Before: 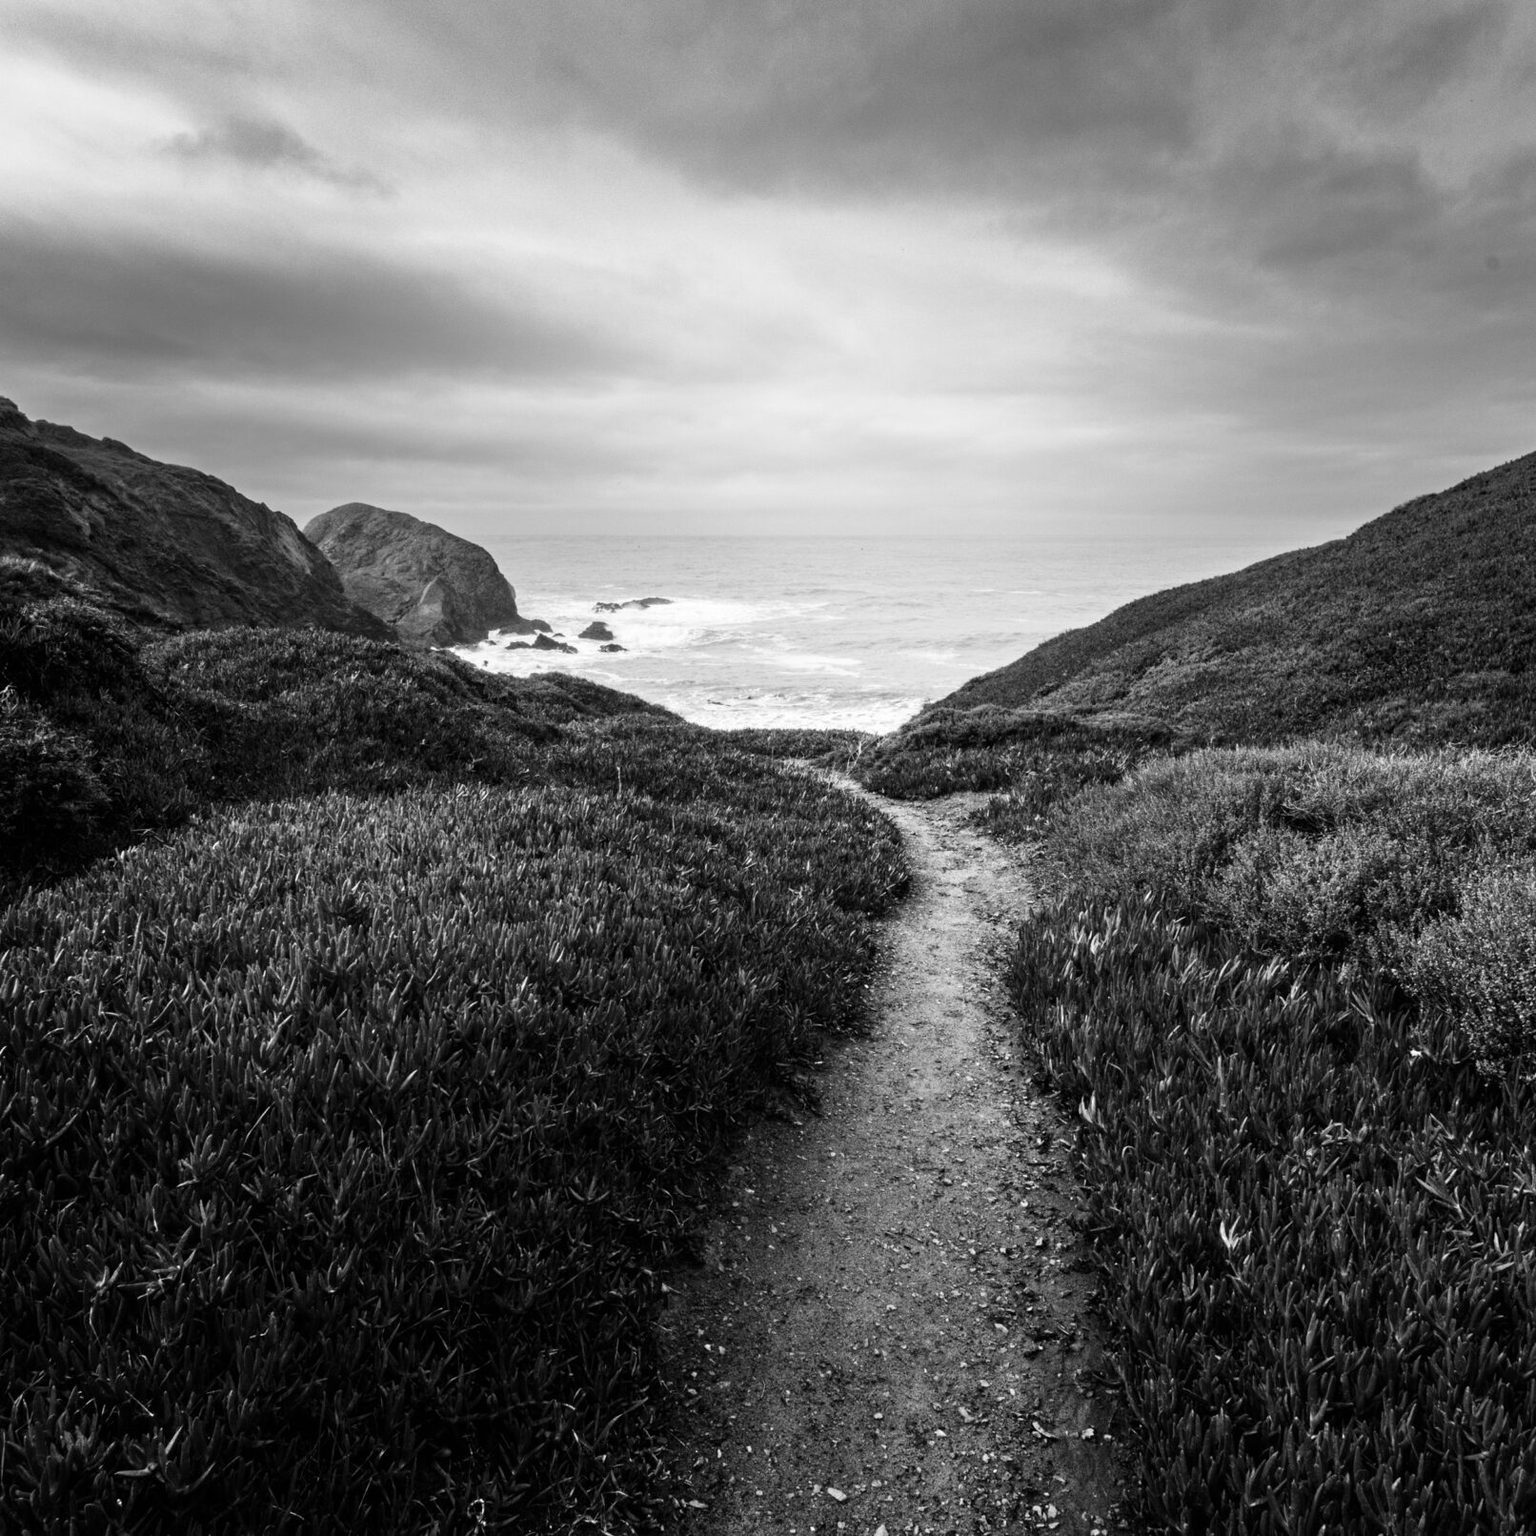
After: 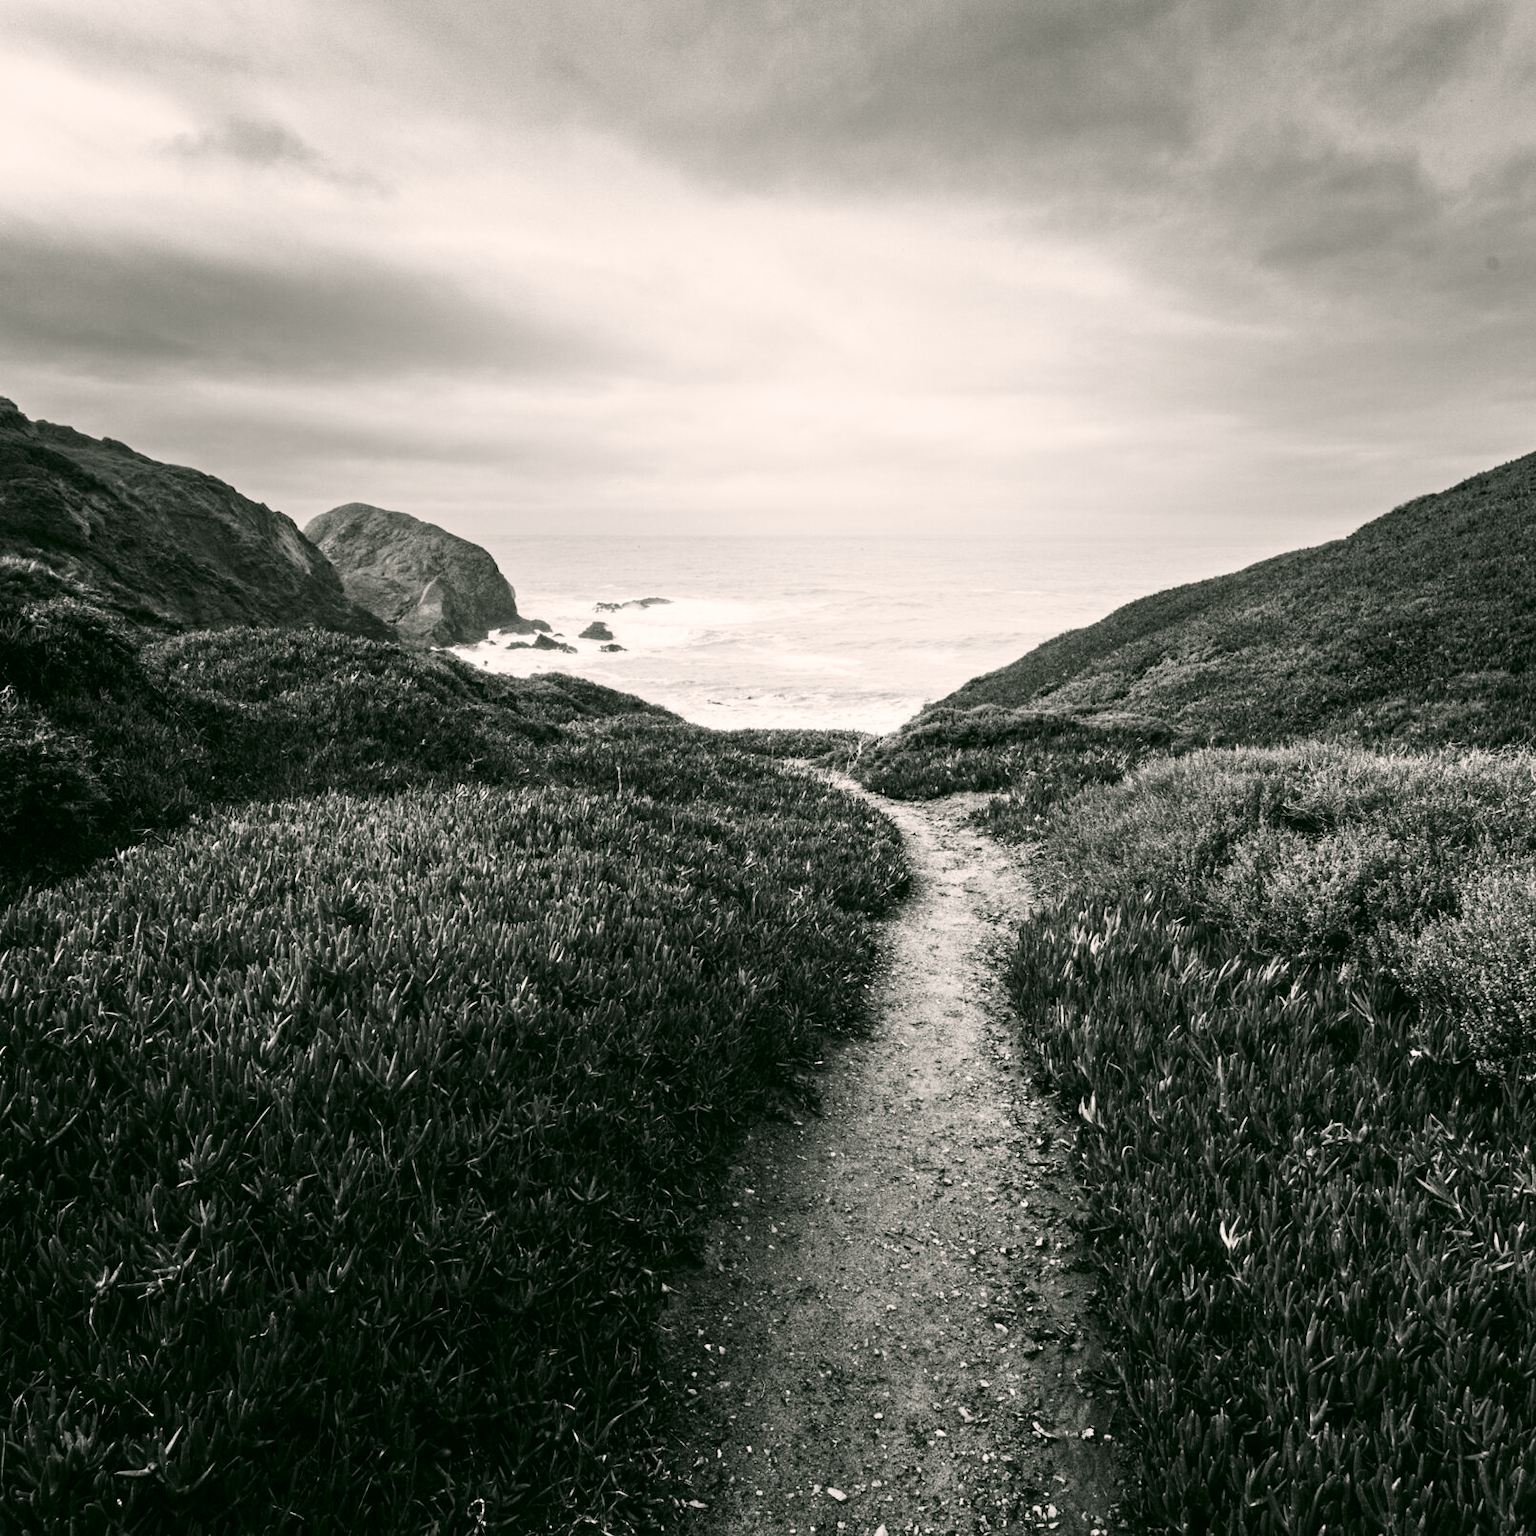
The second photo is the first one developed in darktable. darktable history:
contrast brightness saturation: contrast 0.2, brightness 0.15, saturation 0.14
color correction: highlights a* 4.02, highlights b* 4.98, shadows a* -7.55, shadows b* 4.98
